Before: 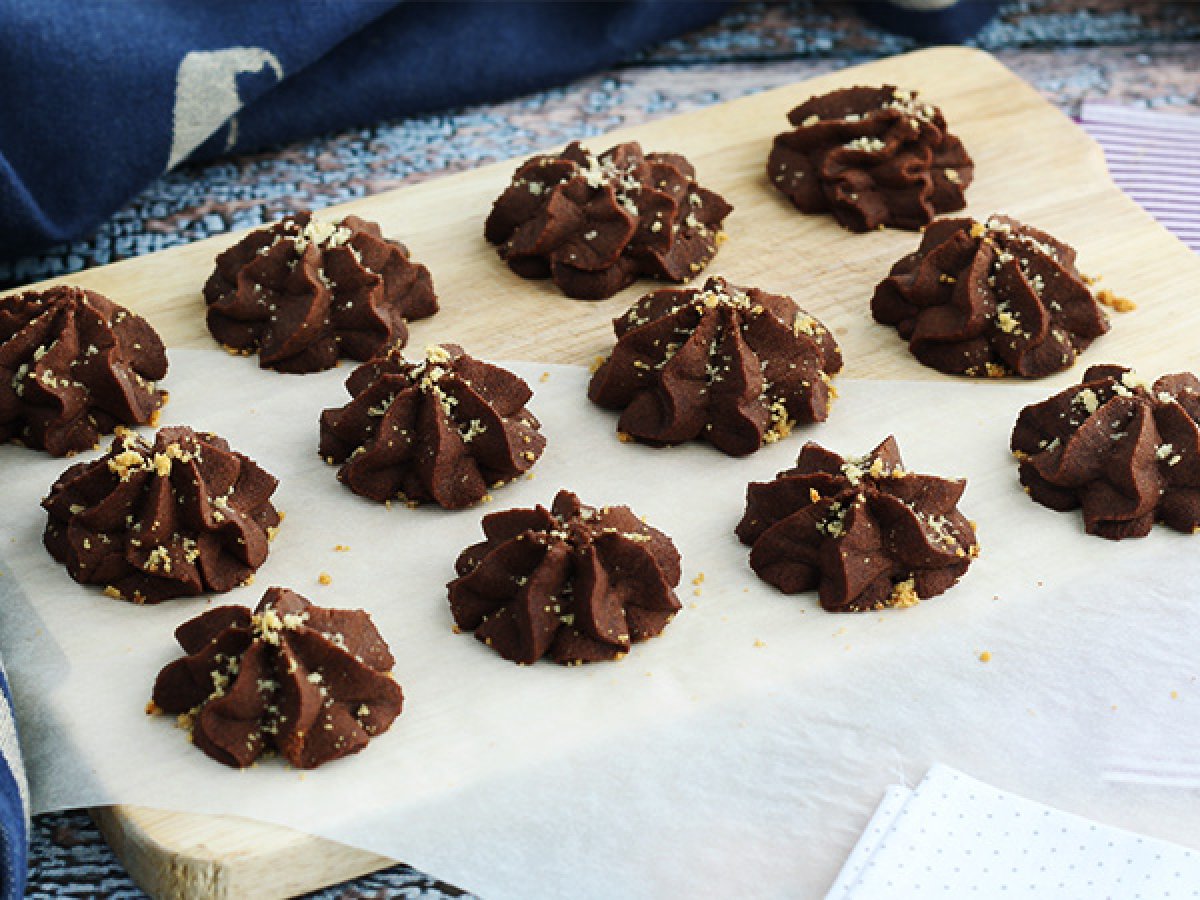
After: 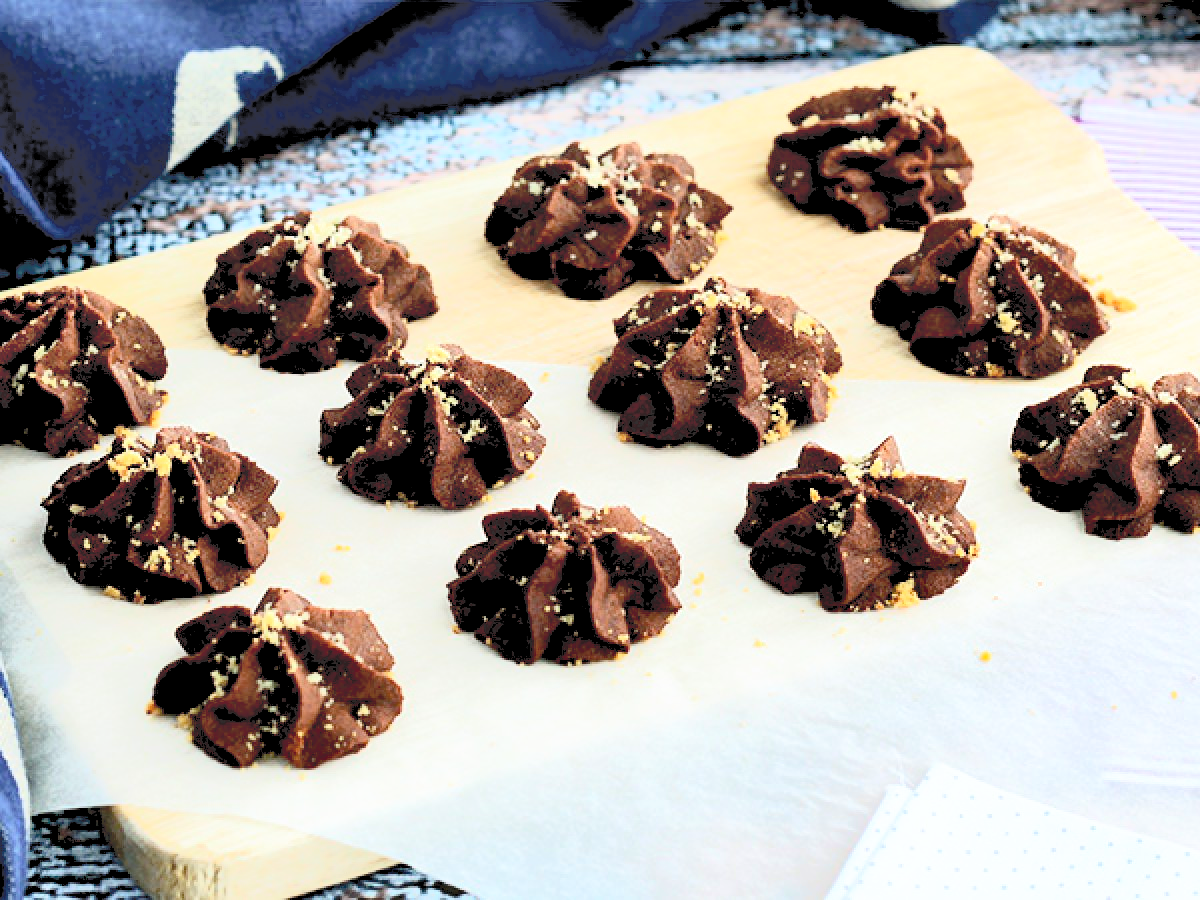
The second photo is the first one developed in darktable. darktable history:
base curve: curves: ch0 [(0.017, 0) (0.425, 0.441) (0.844, 0.933) (1, 1)], preserve colors none
tone curve: curves: ch0 [(0, 0) (0.003, 0.195) (0.011, 0.161) (0.025, 0.21) (0.044, 0.24) (0.069, 0.254) (0.1, 0.283) (0.136, 0.347) (0.177, 0.412) (0.224, 0.455) (0.277, 0.531) (0.335, 0.606) (0.399, 0.679) (0.468, 0.748) (0.543, 0.814) (0.623, 0.876) (0.709, 0.927) (0.801, 0.949) (0.898, 0.962) (1, 1)], color space Lab, independent channels, preserve colors none
shadows and highlights: soften with gaussian
